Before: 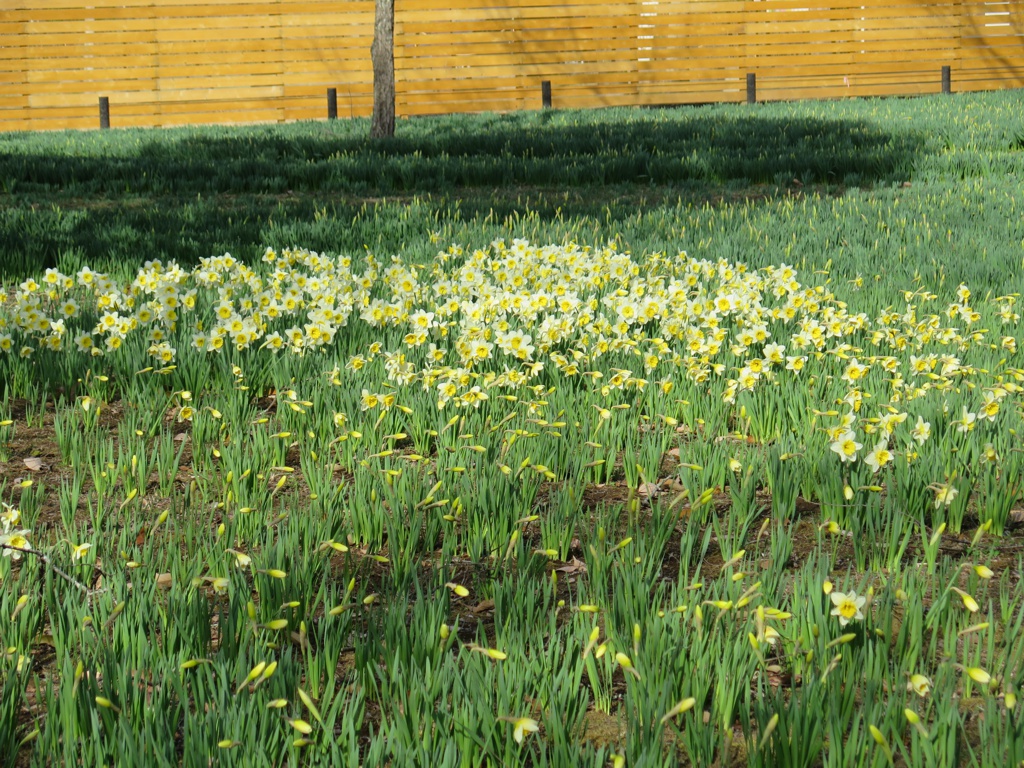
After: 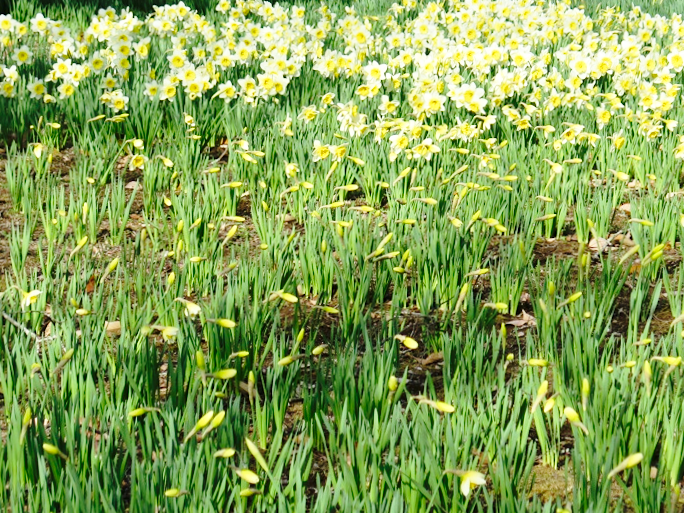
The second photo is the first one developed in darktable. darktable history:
base curve: curves: ch0 [(0, 0) (0.028, 0.03) (0.121, 0.232) (0.46, 0.748) (0.859, 0.968) (1, 1)], preserve colors none
local contrast: mode bilateral grid, contrast 20, coarseness 50, detail 120%, midtone range 0.2
crop and rotate: angle -0.82°, left 3.85%, top 31.828%, right 27.992%
